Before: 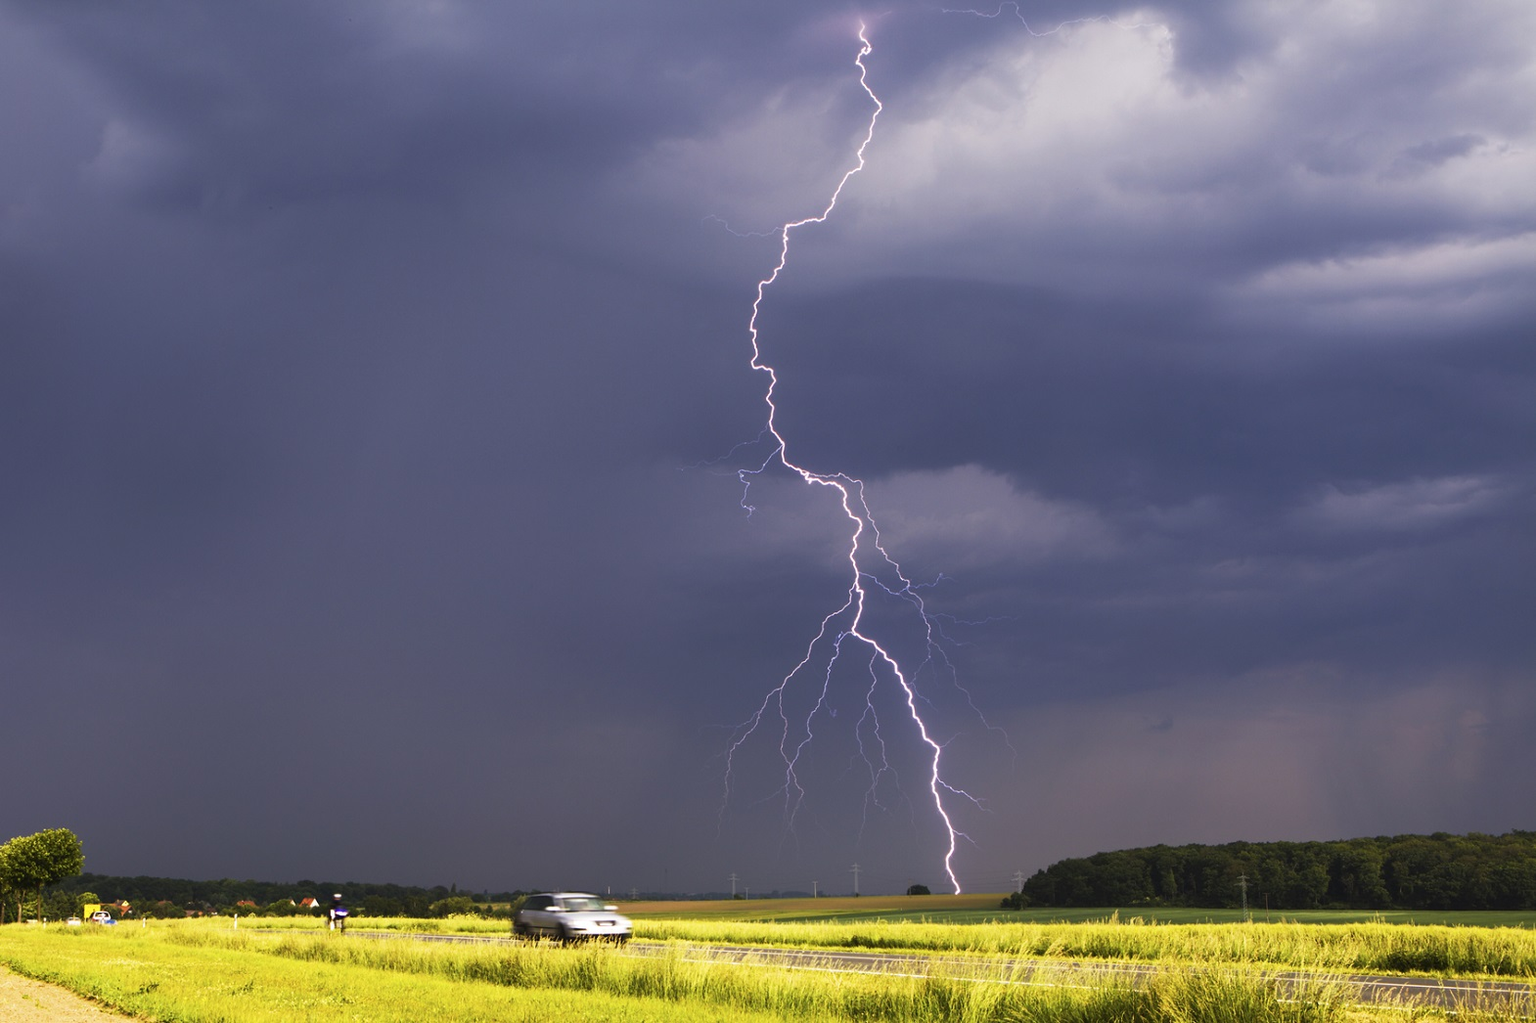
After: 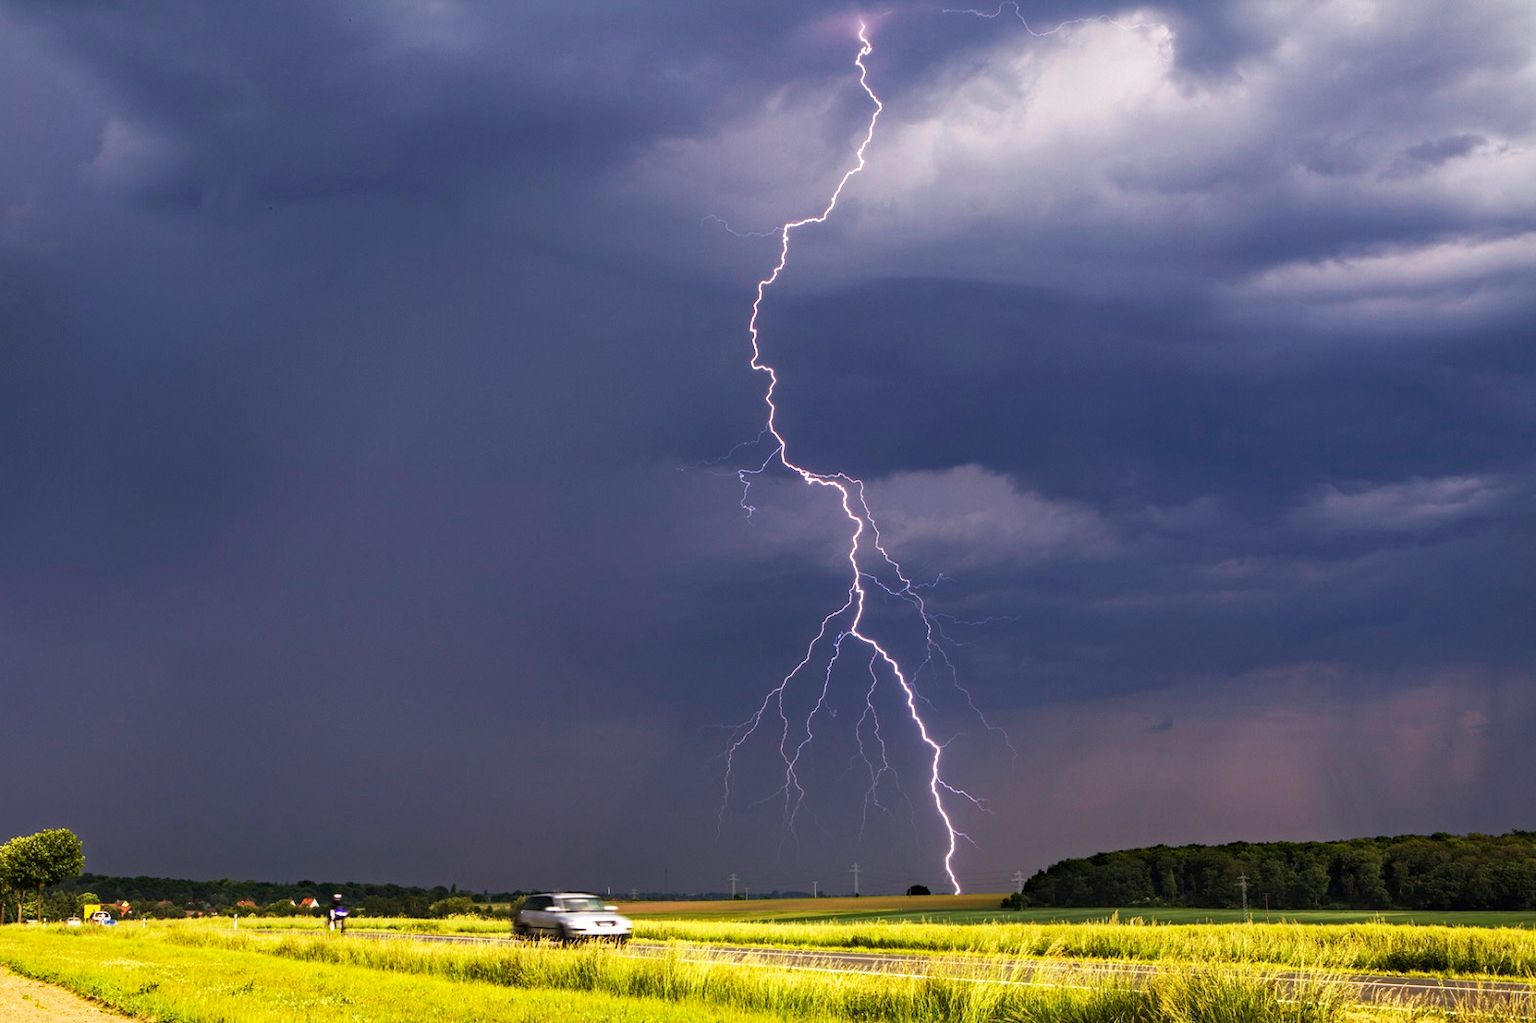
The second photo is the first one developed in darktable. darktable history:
haze removal: strength 0.29, distance 0.25, compatibility mode true, adaptive false
local contrast: on, module defaults
